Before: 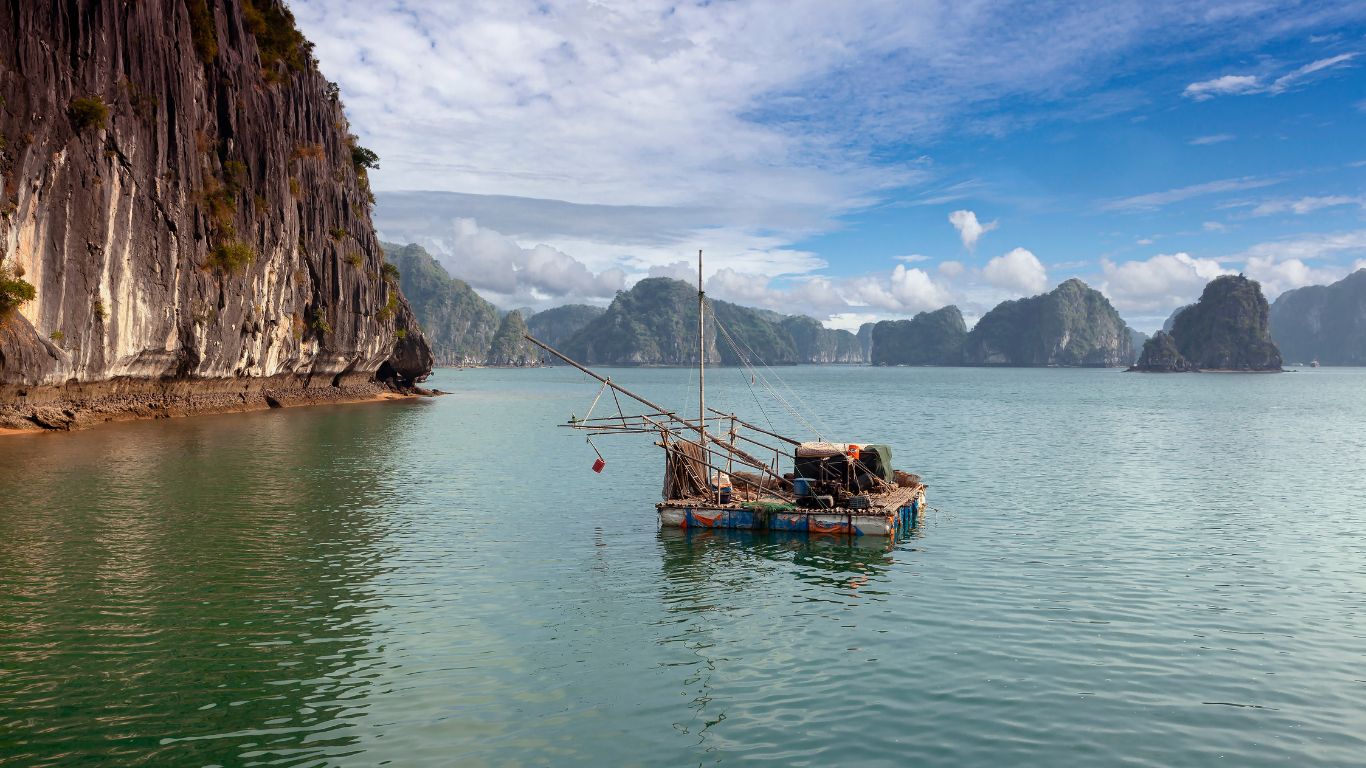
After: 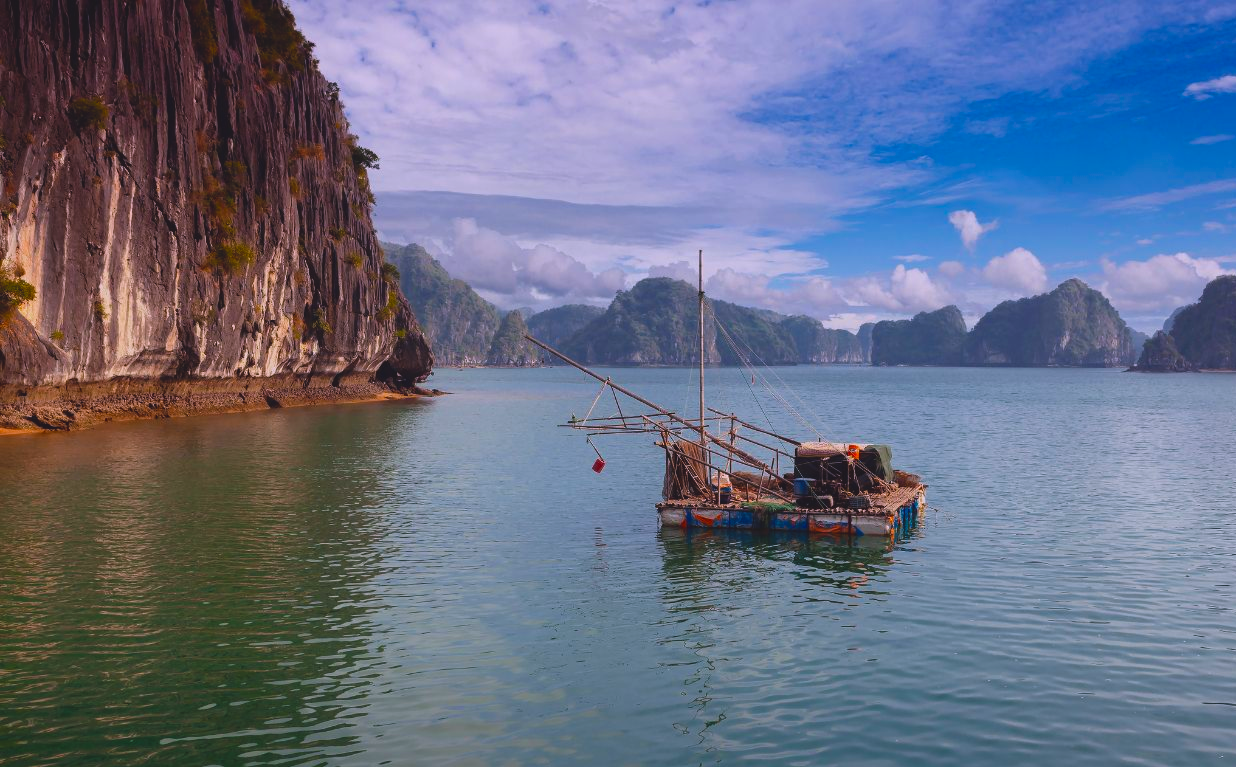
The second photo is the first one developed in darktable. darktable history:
crop: right 9.477%, bottom 0.05%
color calibration: output R [1.063, -0.012, -0.003, 0], output B [-0.079, 0.047, 1, 0], x 0.37, y 0.382, temperature 4312.52 K
exposure: black level correction -0.015, exposure -0.536 EV, compensate highlight preservation false
velvia: strength 31.85%, mid-tones bias 0.202
